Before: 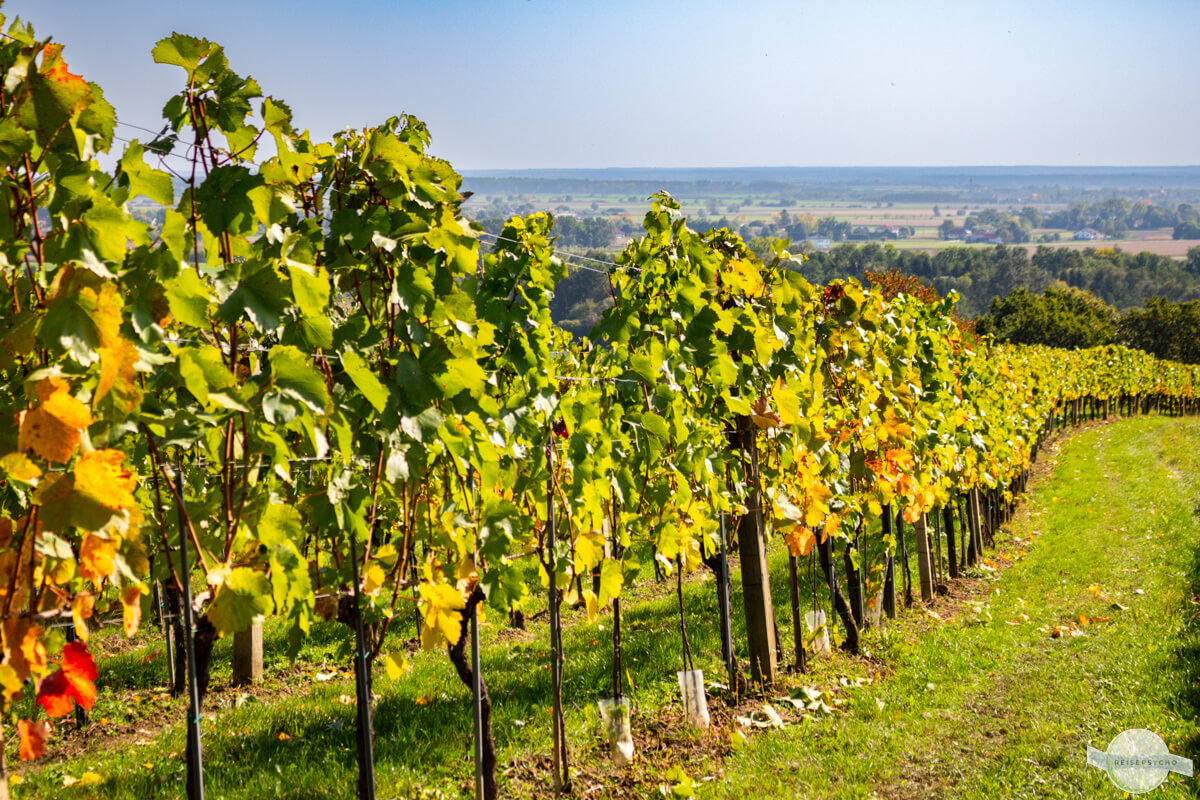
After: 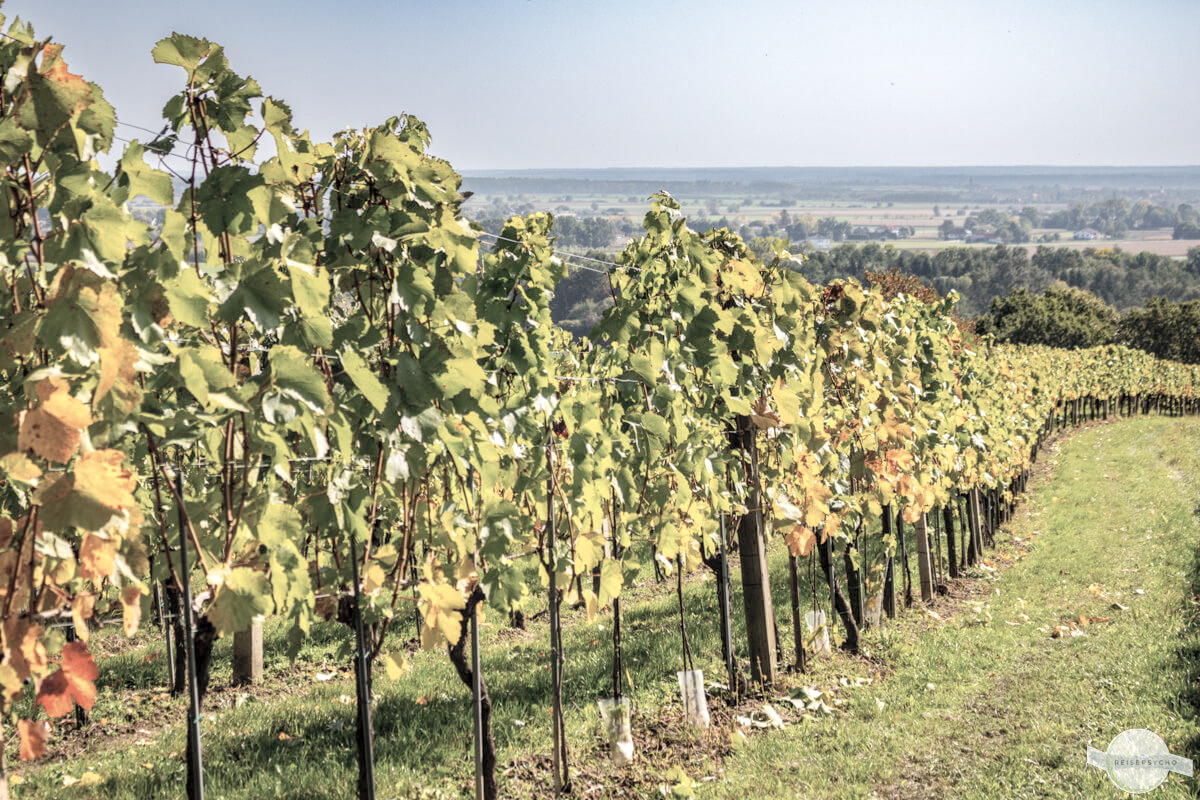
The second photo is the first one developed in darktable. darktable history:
contrast brightness saturation: brightness 0.18, saturation -0.5
local contrast: on, module defaults
